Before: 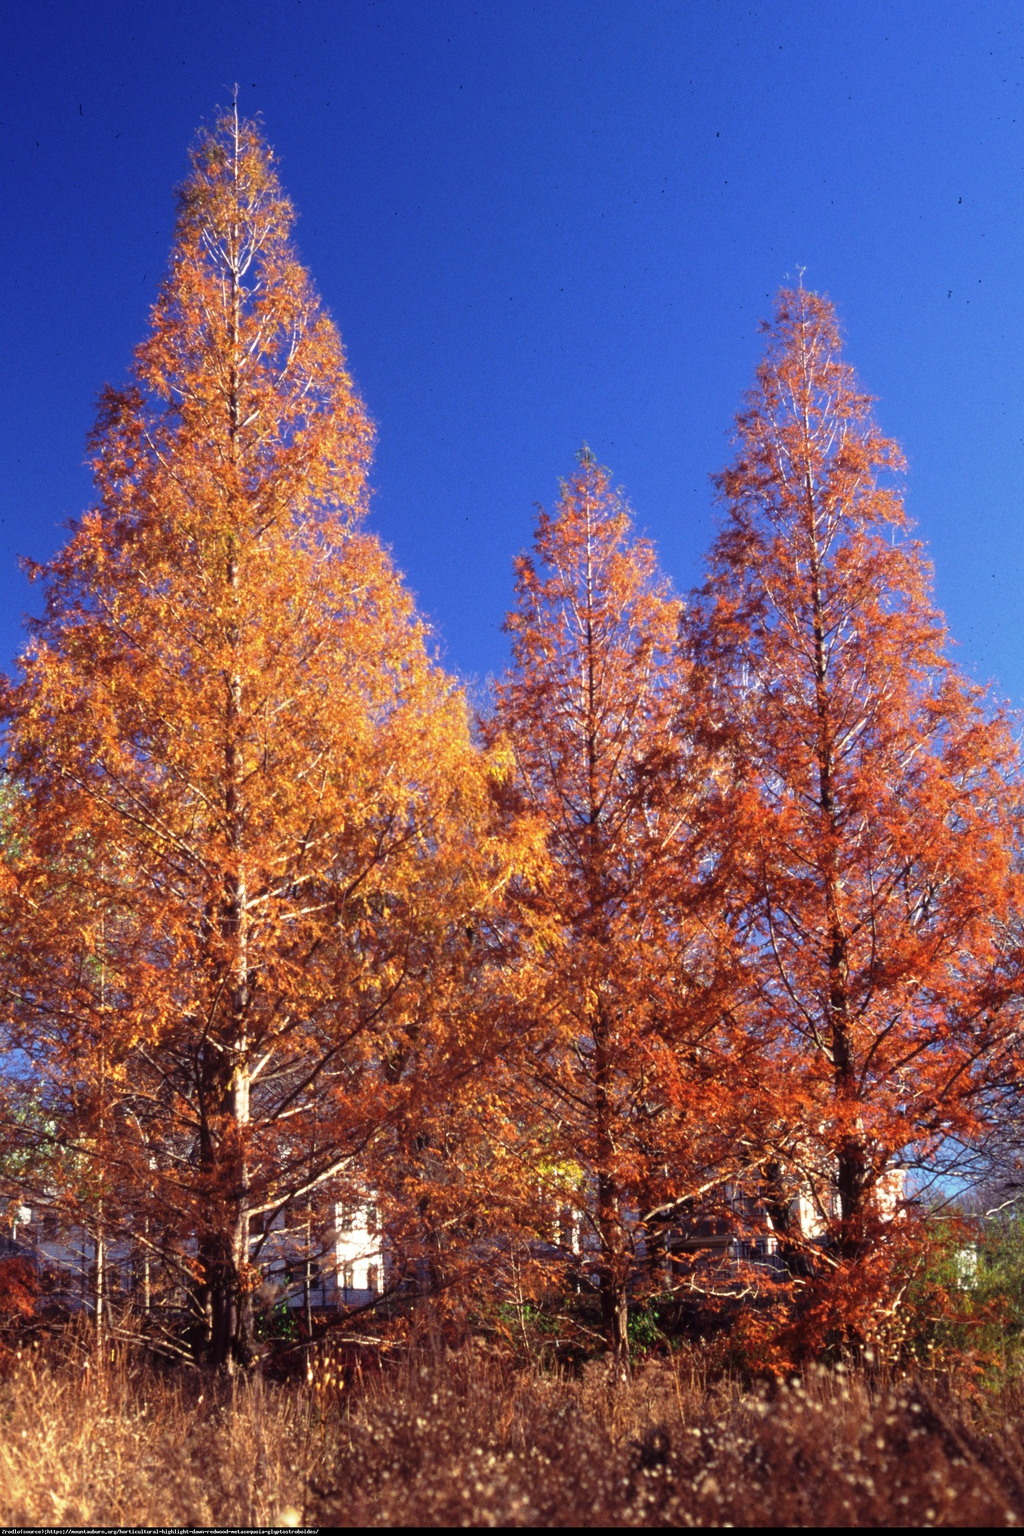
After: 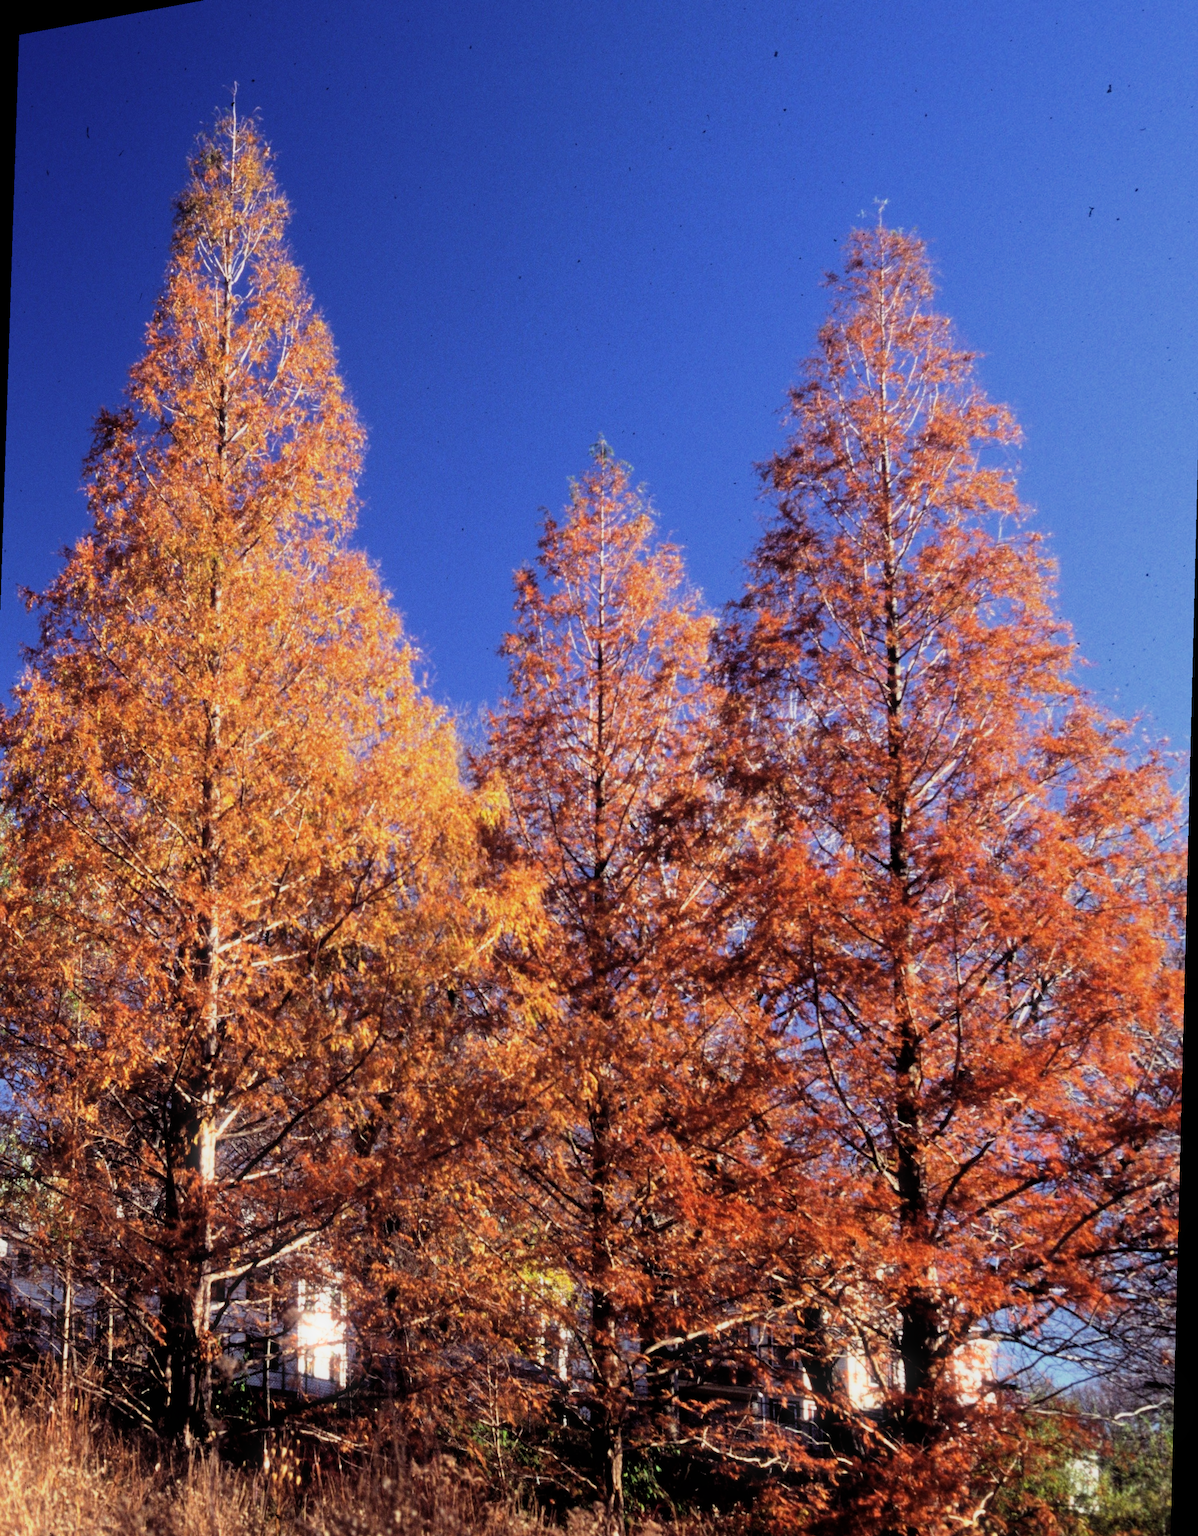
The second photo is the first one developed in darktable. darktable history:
filmic rgb: black relative exposure -5 EV, hardness 2.88, contrast 1.3
bloom: size 5%, threshold 95%, strength 15%
contrast brightness saturation: saturation -0.04
rotate and perspective: rotation 1.69°, lens shift (vertical) -0.023, lens shift (horizontal) -0.291, crop left 0.025, crop right 0.988, crop top 0.092, crop bottom 0.842
